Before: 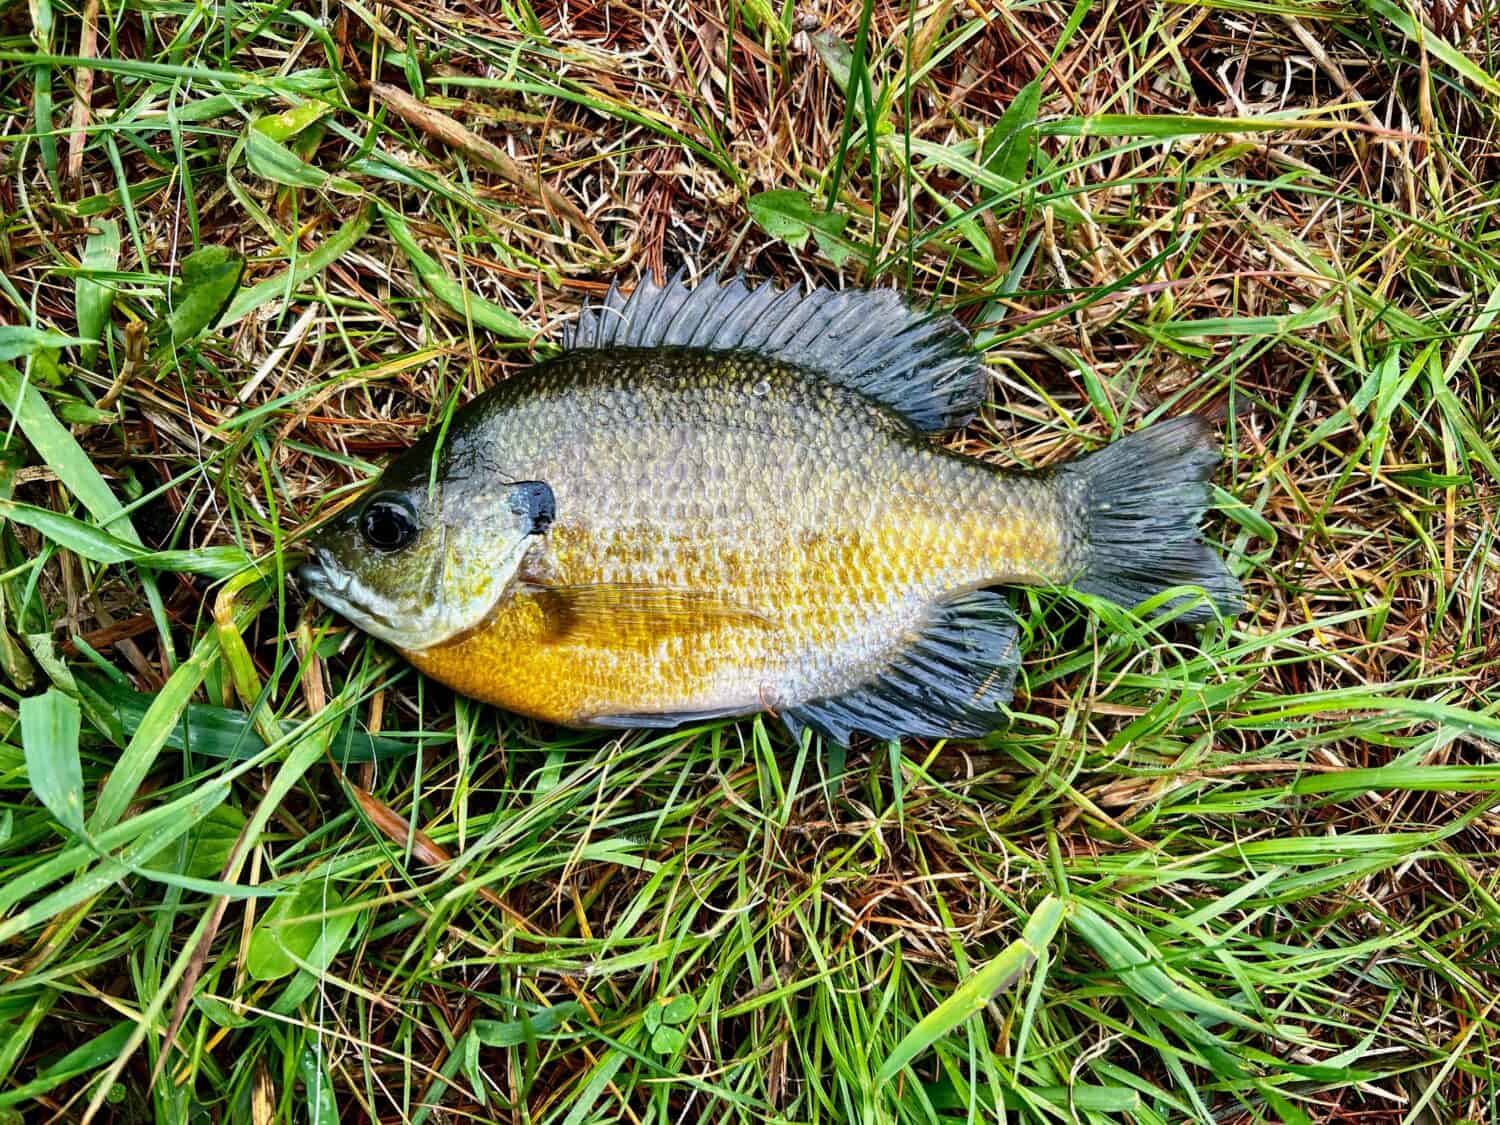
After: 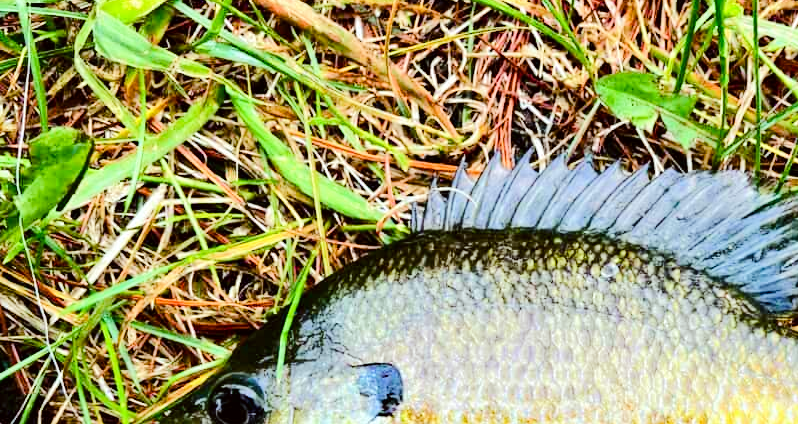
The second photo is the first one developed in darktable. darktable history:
tone equalizer: -7 EV 0.163 EV, -6 EV 0.575 EV, -5 EV 1.15 EV, -4 EV 1.31 EV, -3 EV 1.15 EV, -2 EV 0.6 EV, -1 EV 0.168 EV, edges refinement/feathering 500, mask exposure compensation -1.57 EV, preserve details no
color balance rgb: perceptual saturation grading › global saturation 27.548%, perceptual saturation grading › highlights -25.177%, perceptual saturation grading › shadows 24.36%
color correction: highlights a* -2.95, highlights b* -2.04, shadows a* 2.15, shadows b* 2.86
crop: left 10.164%, top 10.501%, right 36.578%, bottom 51.74%
